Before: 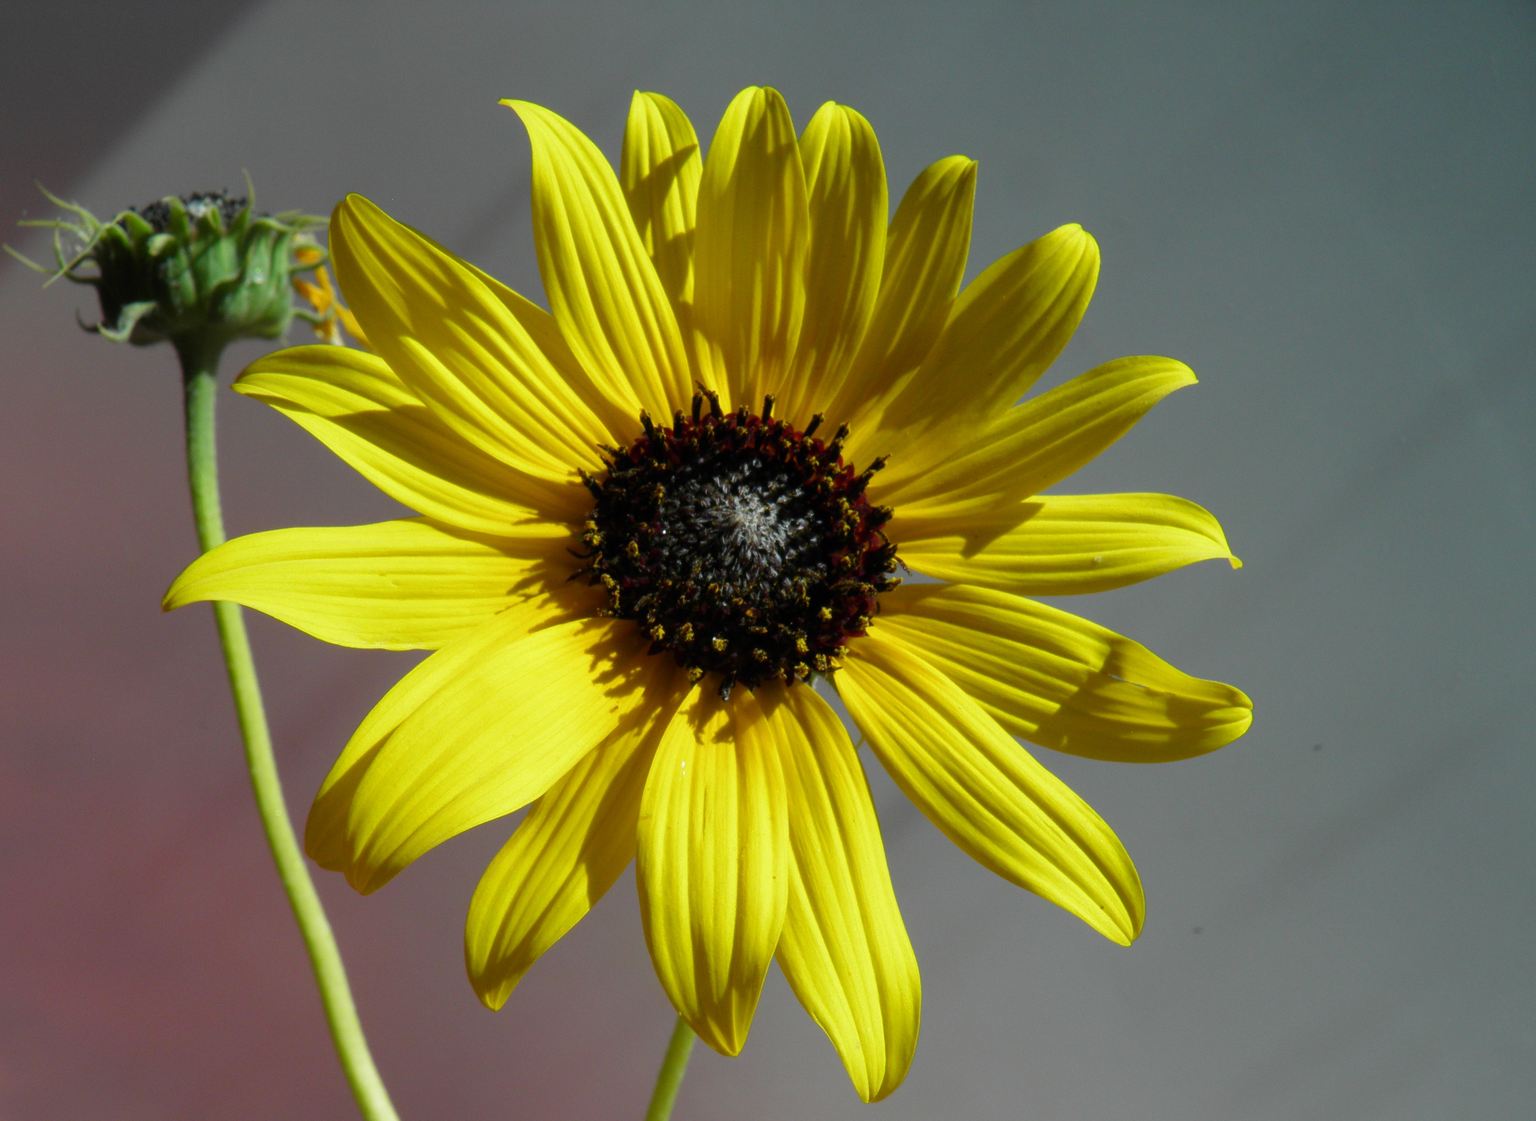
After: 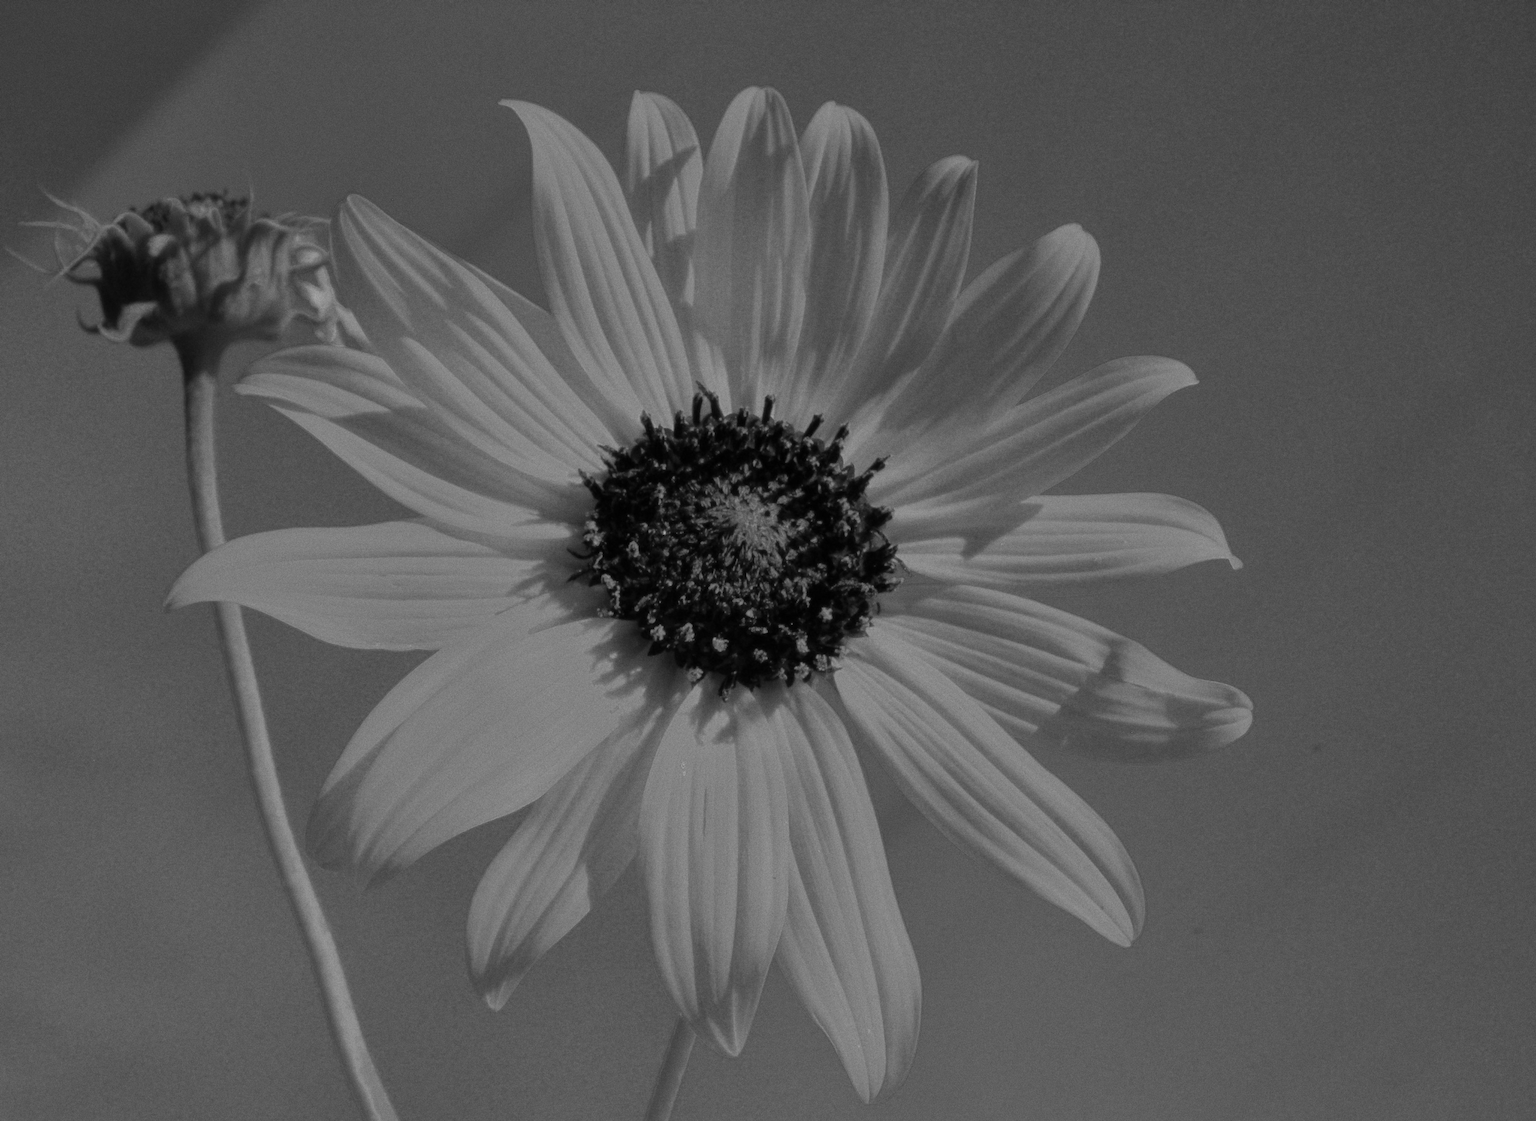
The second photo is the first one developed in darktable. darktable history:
color calibration: output R [0.948, 0.091, -0.04, 0], output G [-0.3, 1.384, -0.085, 0], output B [-0.108, 0.061, 1.08, 0], illuminant as shot in camera, x 0.484, y 0.43, temperature 2405.29 K
grain: coarseness 0.09 ISO
shadows and highlights: on, module defaults
color zones: curves: ch0 [(0.002, 0.593) (0.143, 0.417) (0.285, 0.541) (0.455, 0.289) (0.608, 0.327) (0.727, 0.283) (0.869, 0.571) (1, 0.603)]; ch1 [(0, 0) (0.143, 0) (0.286, 0) (0.429, 0) (0.571, 0) (0.714, 0) (0.857, 0)]
